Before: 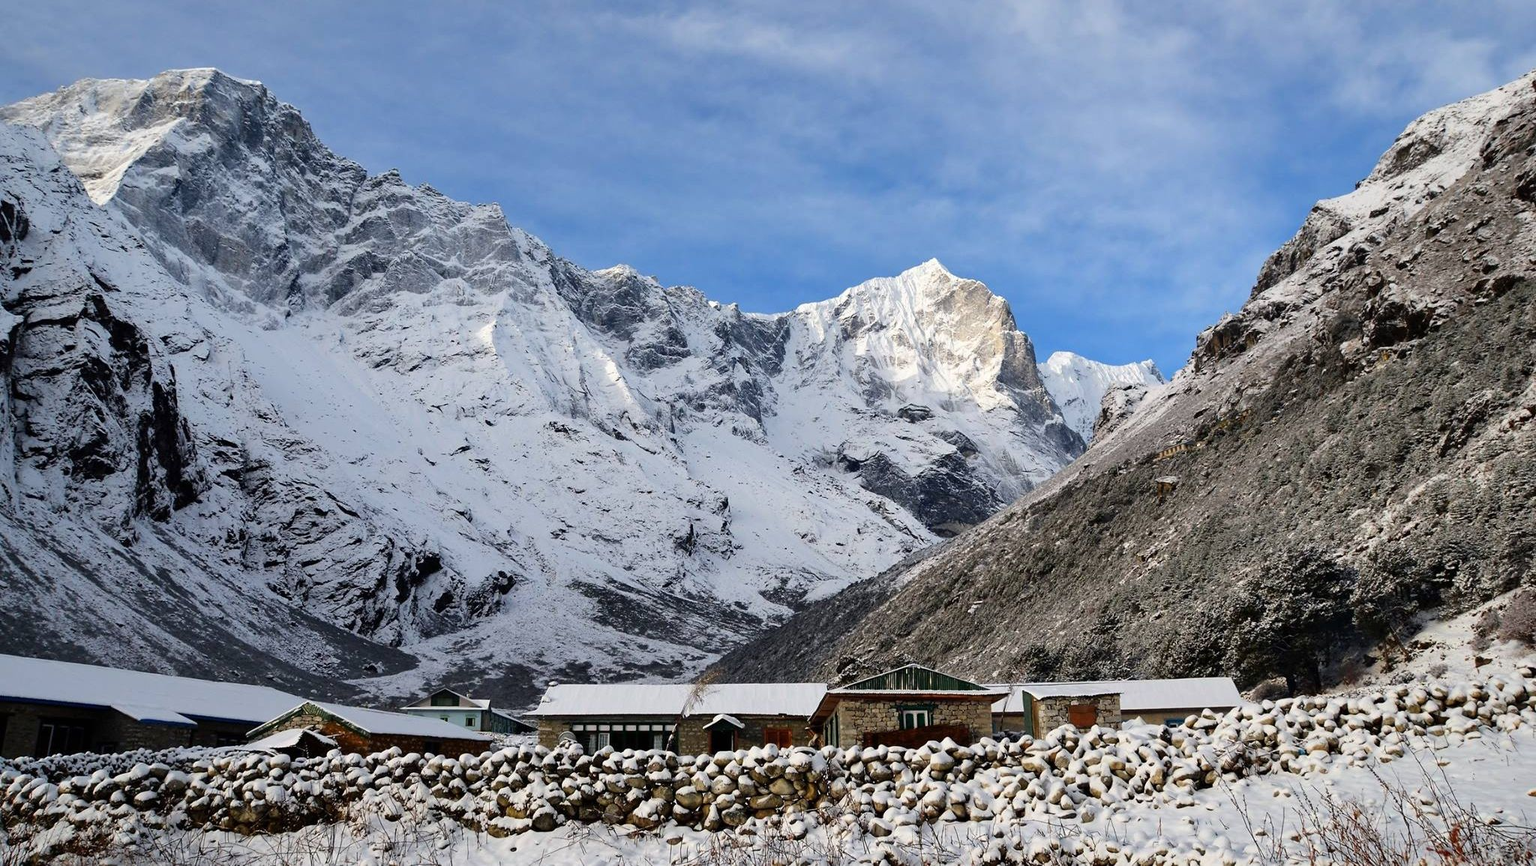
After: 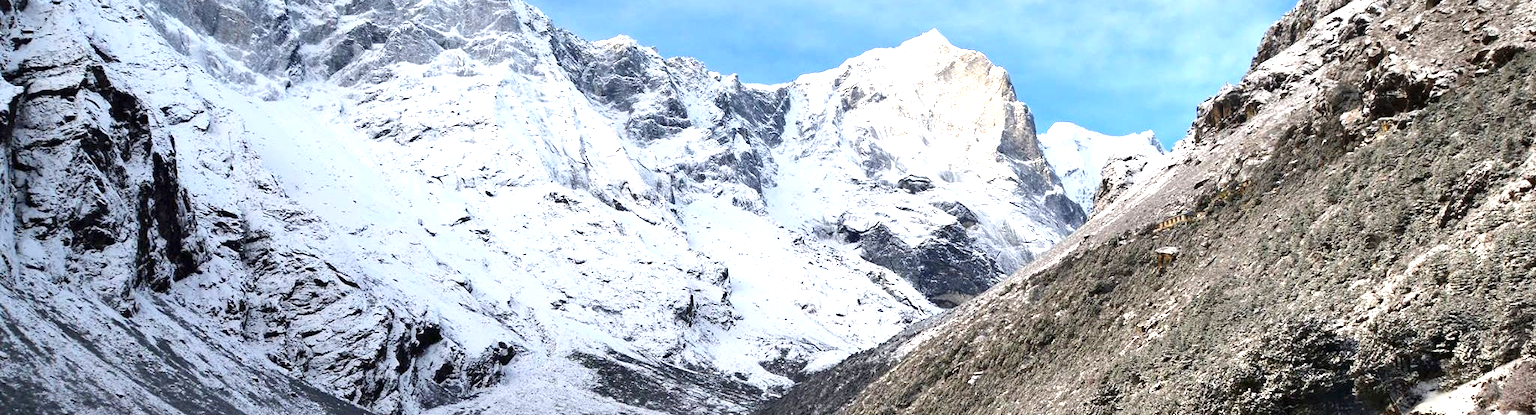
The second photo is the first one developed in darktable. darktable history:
crop and rotate: top 26.514%, bottom 25.473%
exposure: exposure 1.137 EV, compensate highlight preservation false
